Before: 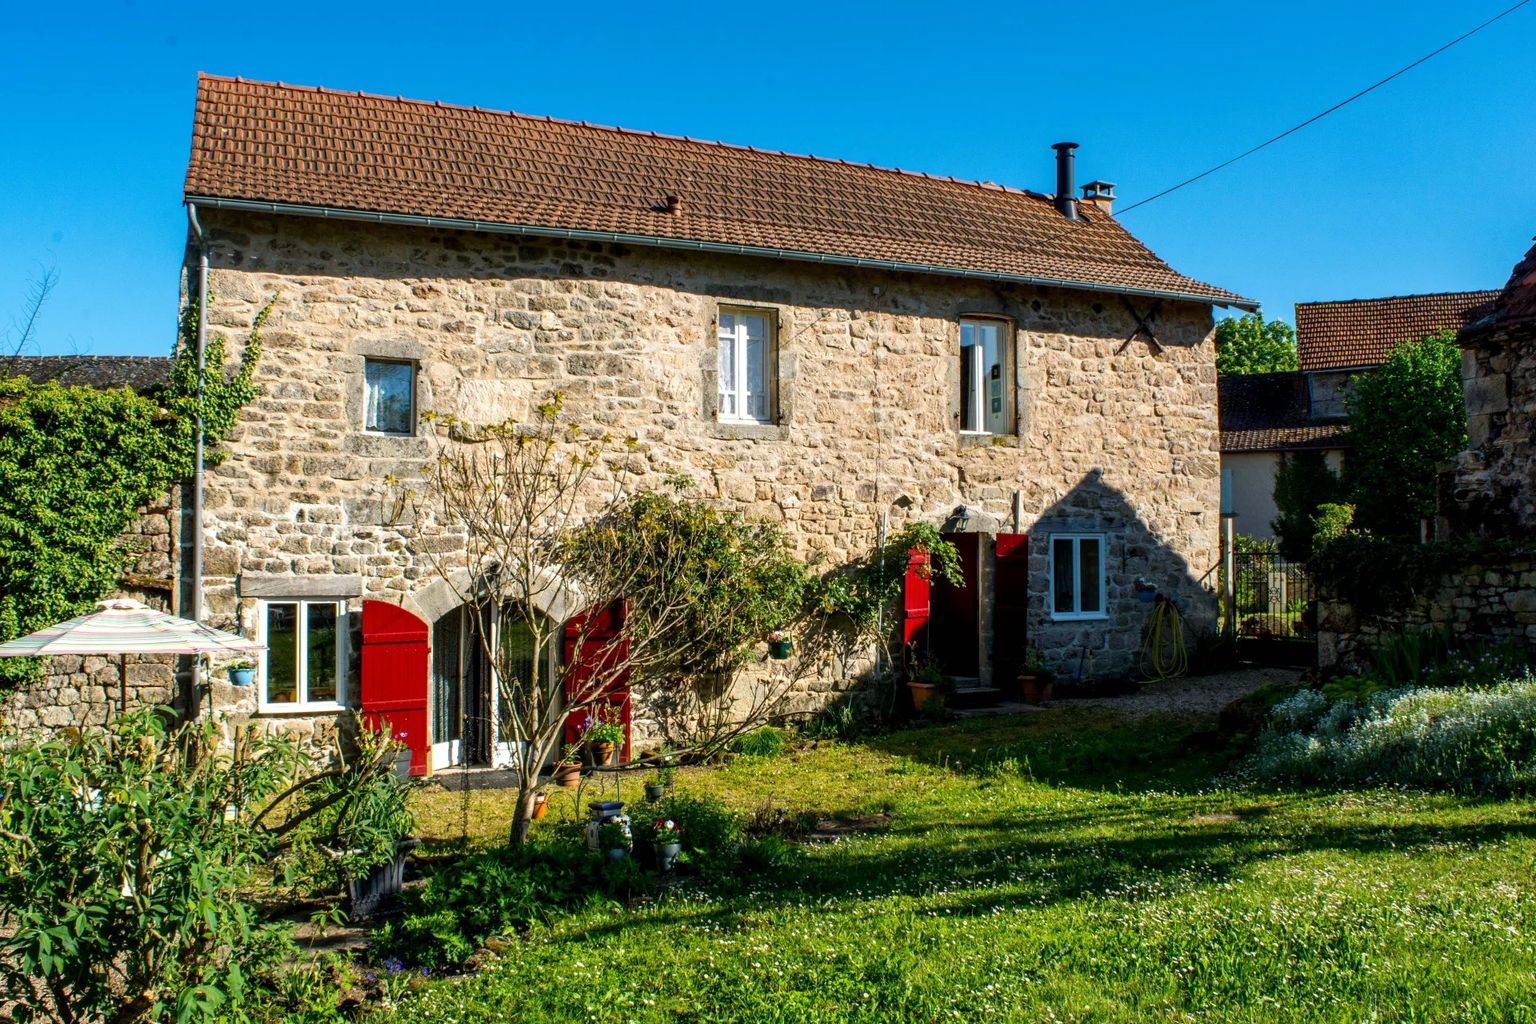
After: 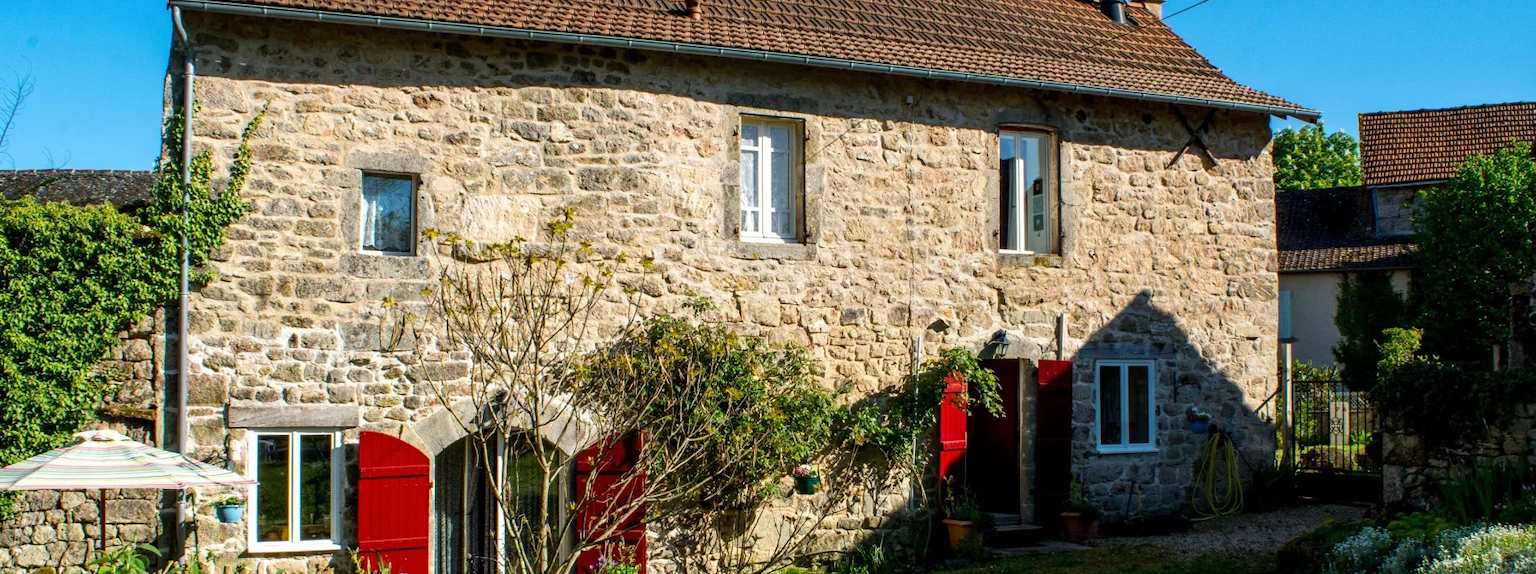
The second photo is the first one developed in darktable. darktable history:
crop: left 1.811%, top 19.354%, right 4.832%, bottom 28.288%
